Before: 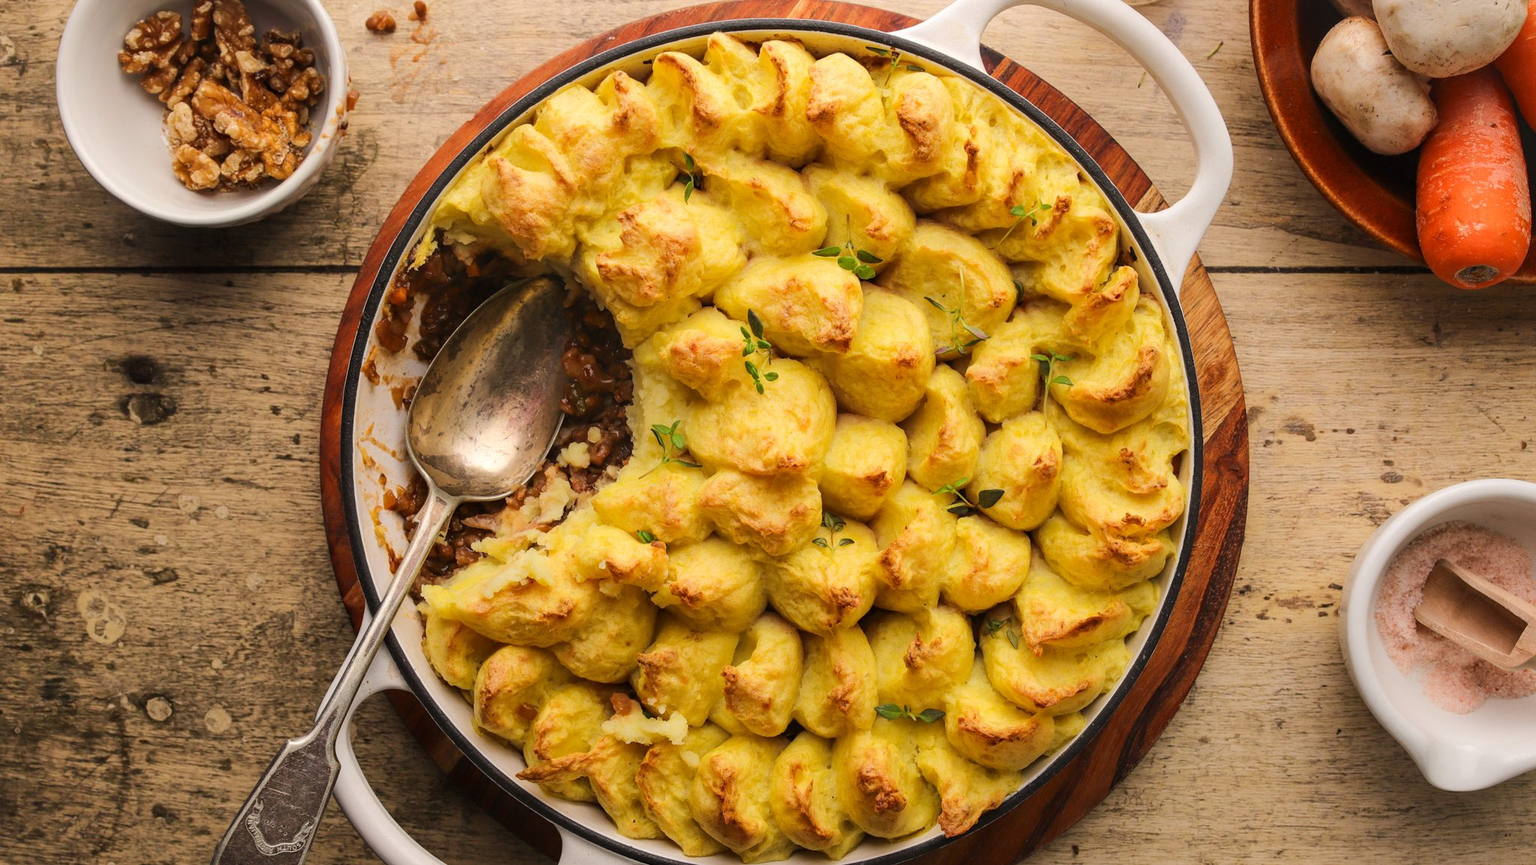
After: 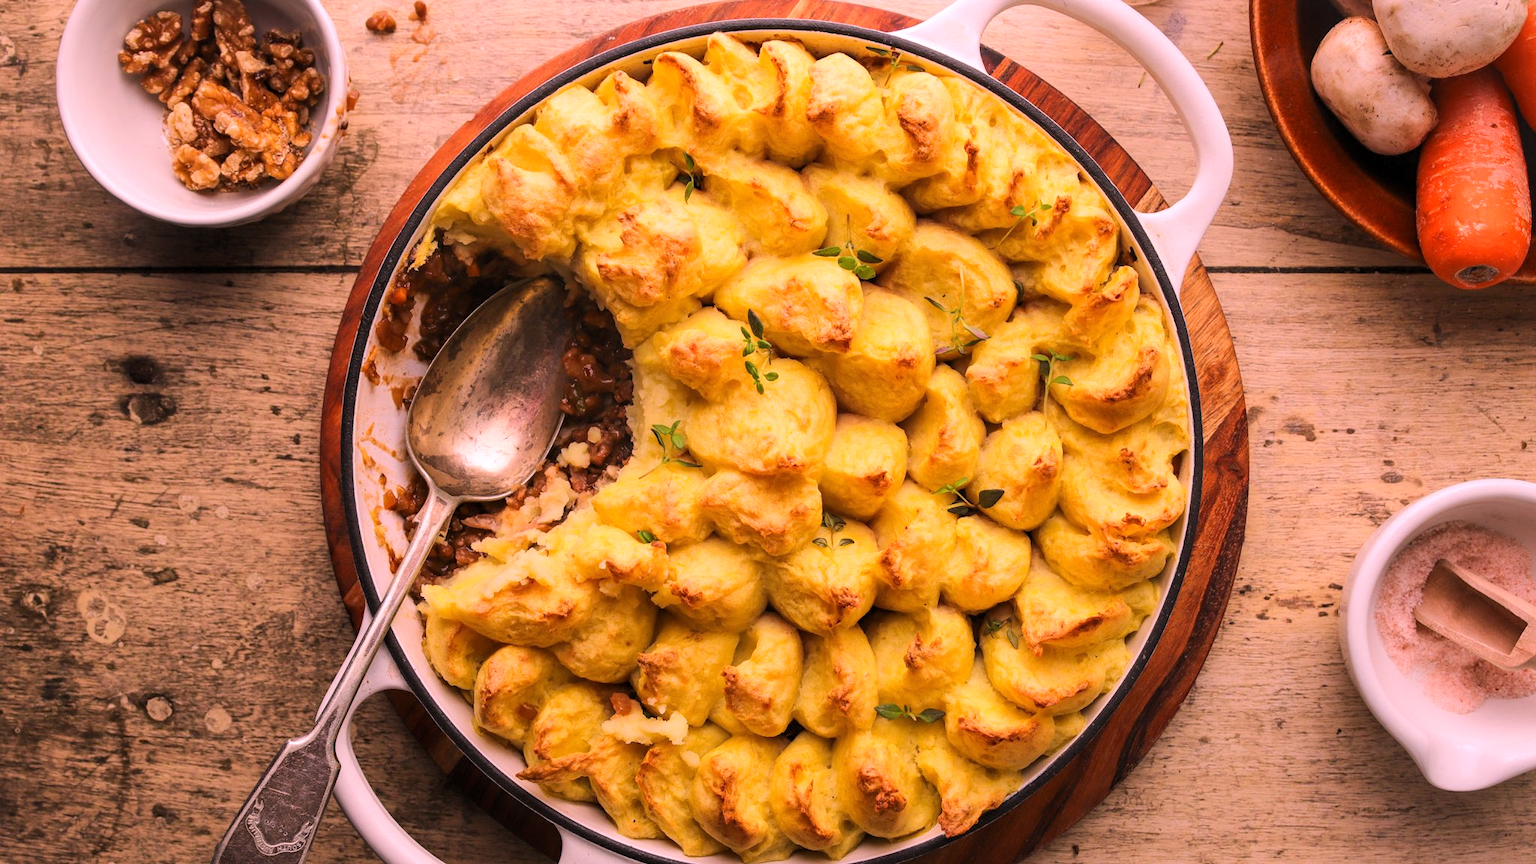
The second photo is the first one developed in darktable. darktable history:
levels: mode automatic, black 0.023%, white 99.97%, levels [0.062, 0.494, 0.925]
white balance: red 1.188, blue 1.11
